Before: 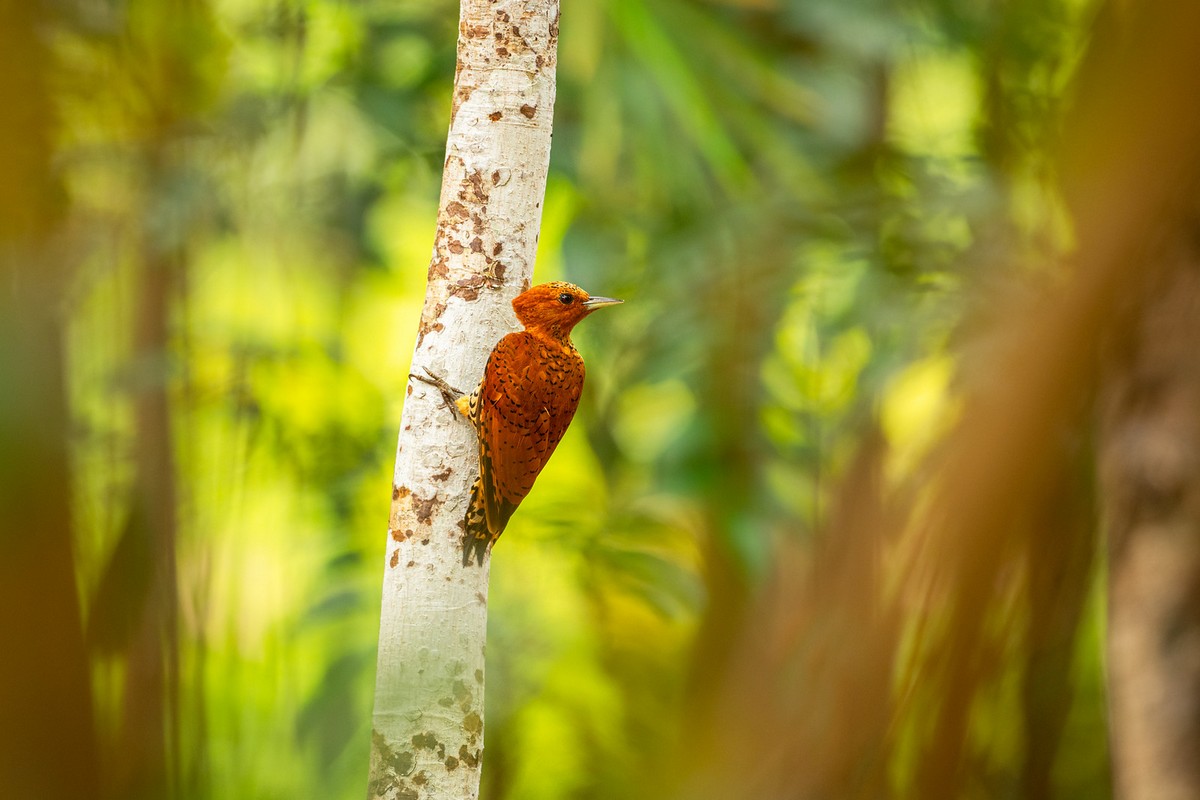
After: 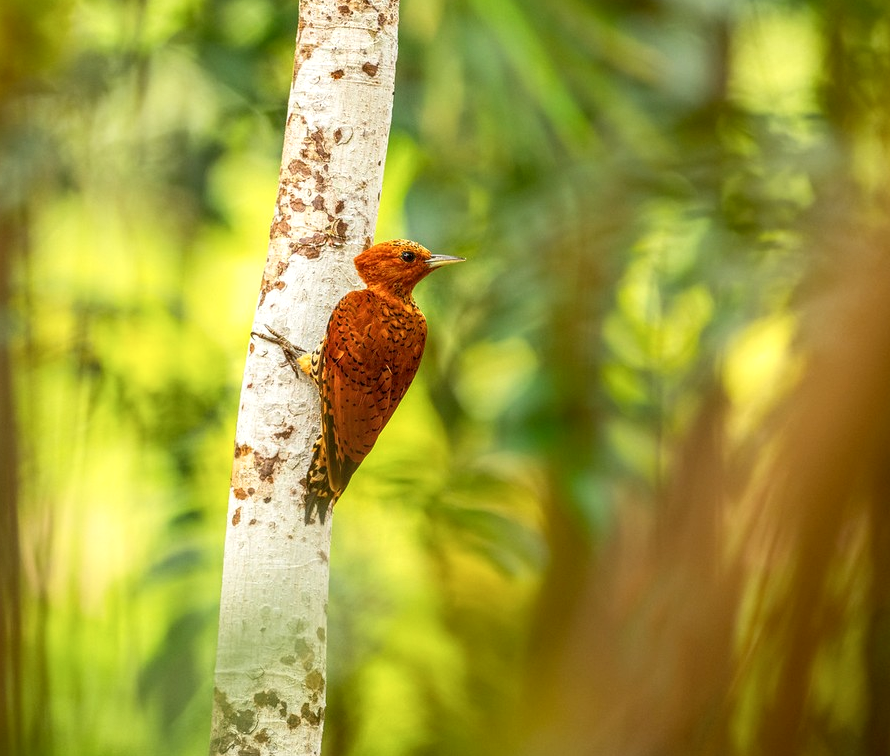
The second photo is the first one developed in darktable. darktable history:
local contrast: on, module defaults
shadows and highlights: shadows -0.933, highlights 41.51
crop and rotate: left 13.18%, top 5.417%, right 12.571%
